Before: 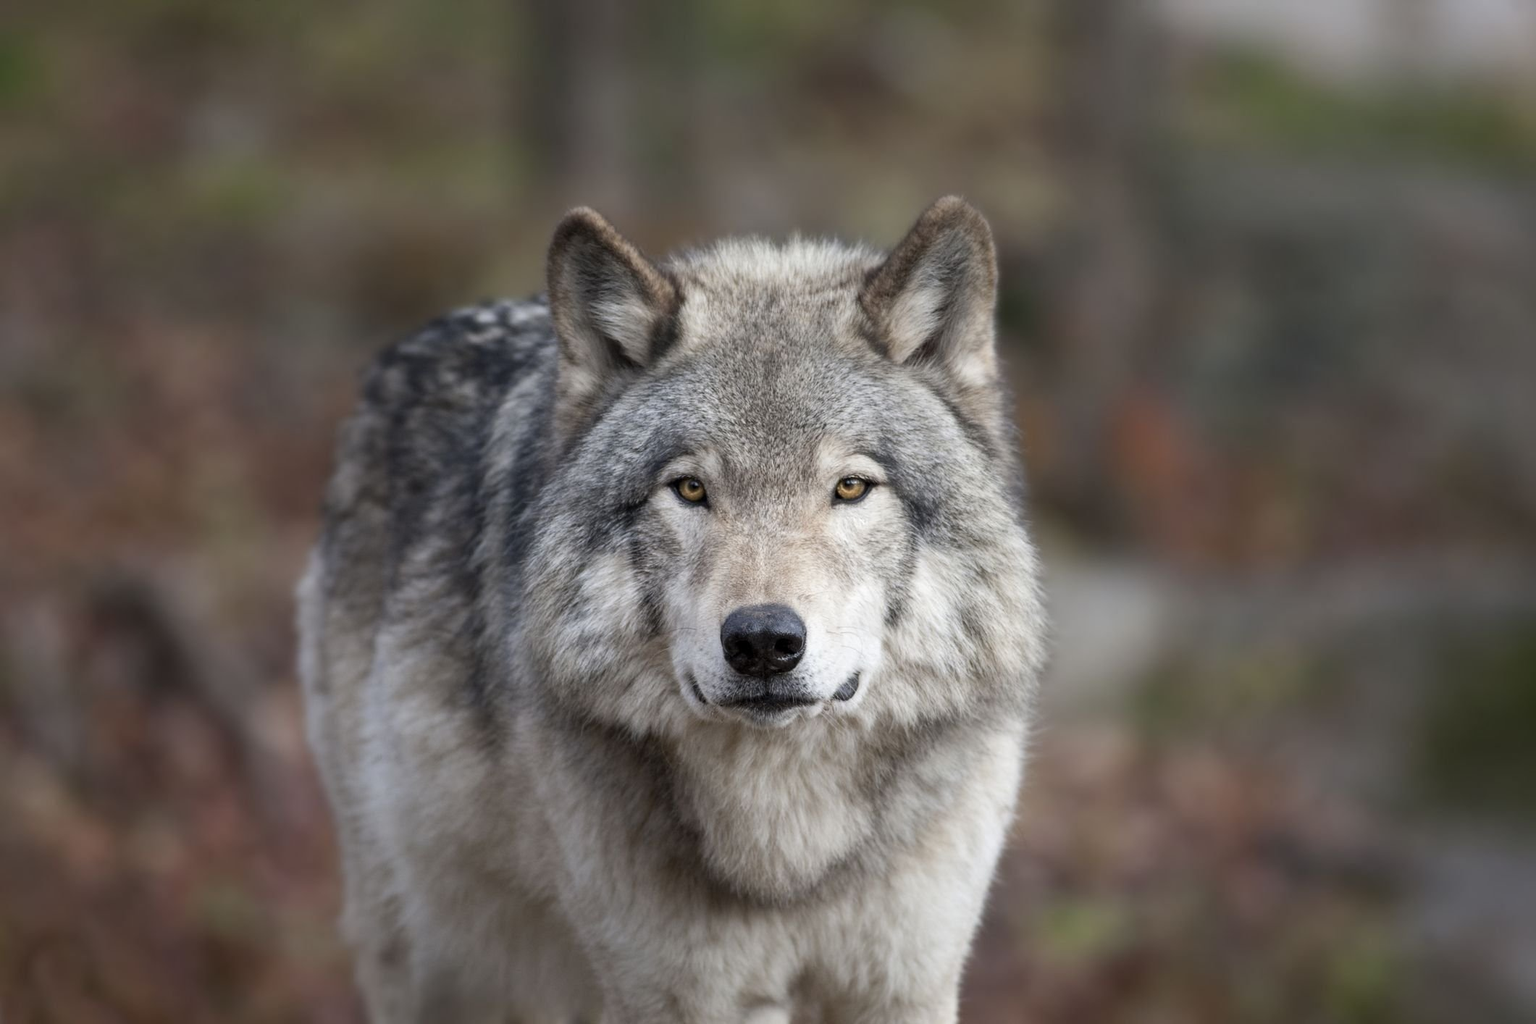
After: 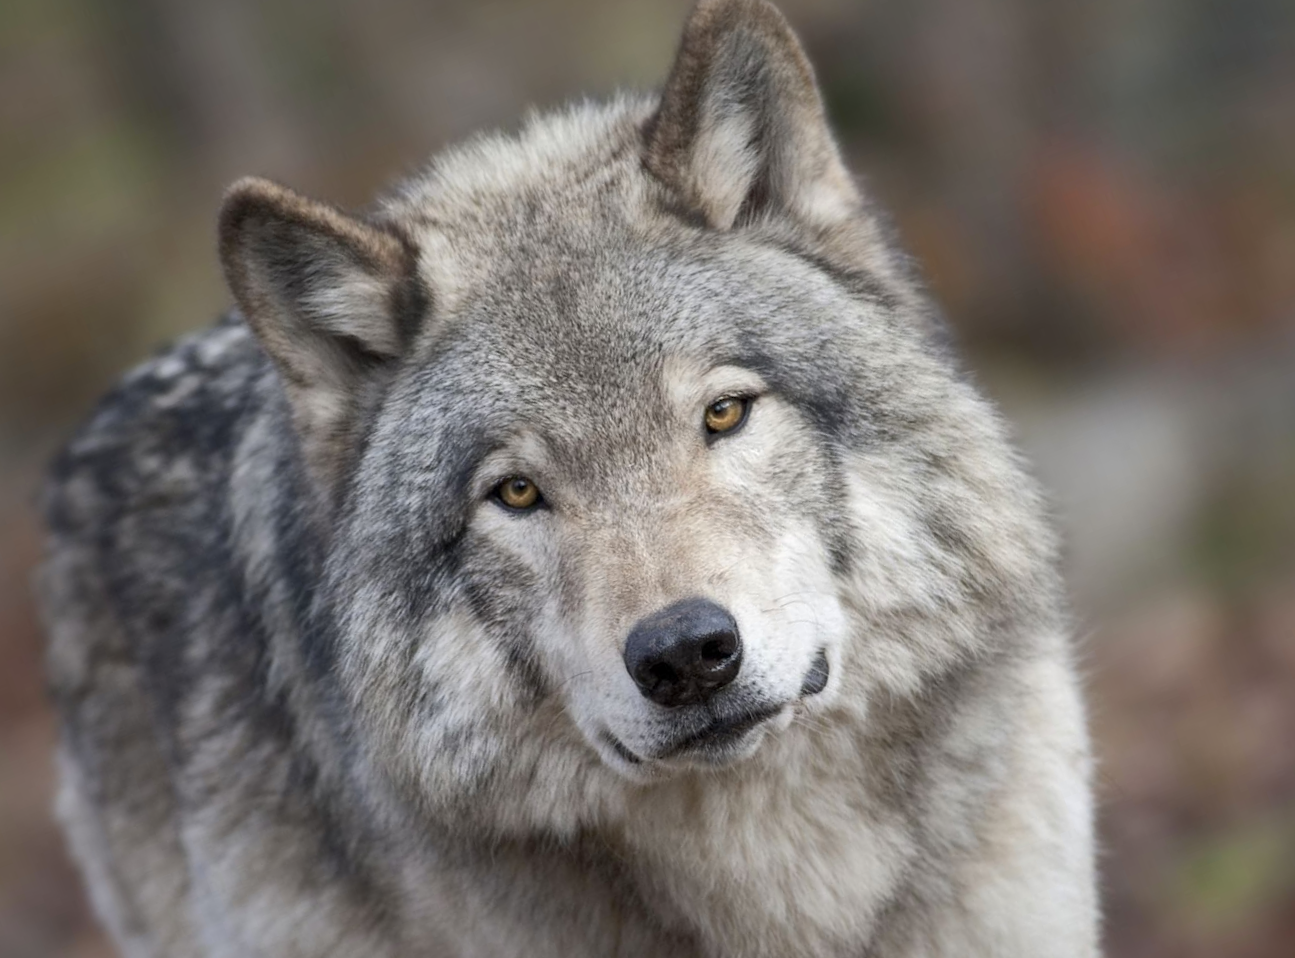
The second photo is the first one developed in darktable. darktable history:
contrast brightness saturation: contrast 0.097, brightness 0.017, saturation 0.024
shadows and highlights: on, module defaults
crop and rotate: angle 20.33°, left 6.814%, right 4.06%, bottom 1.072%
